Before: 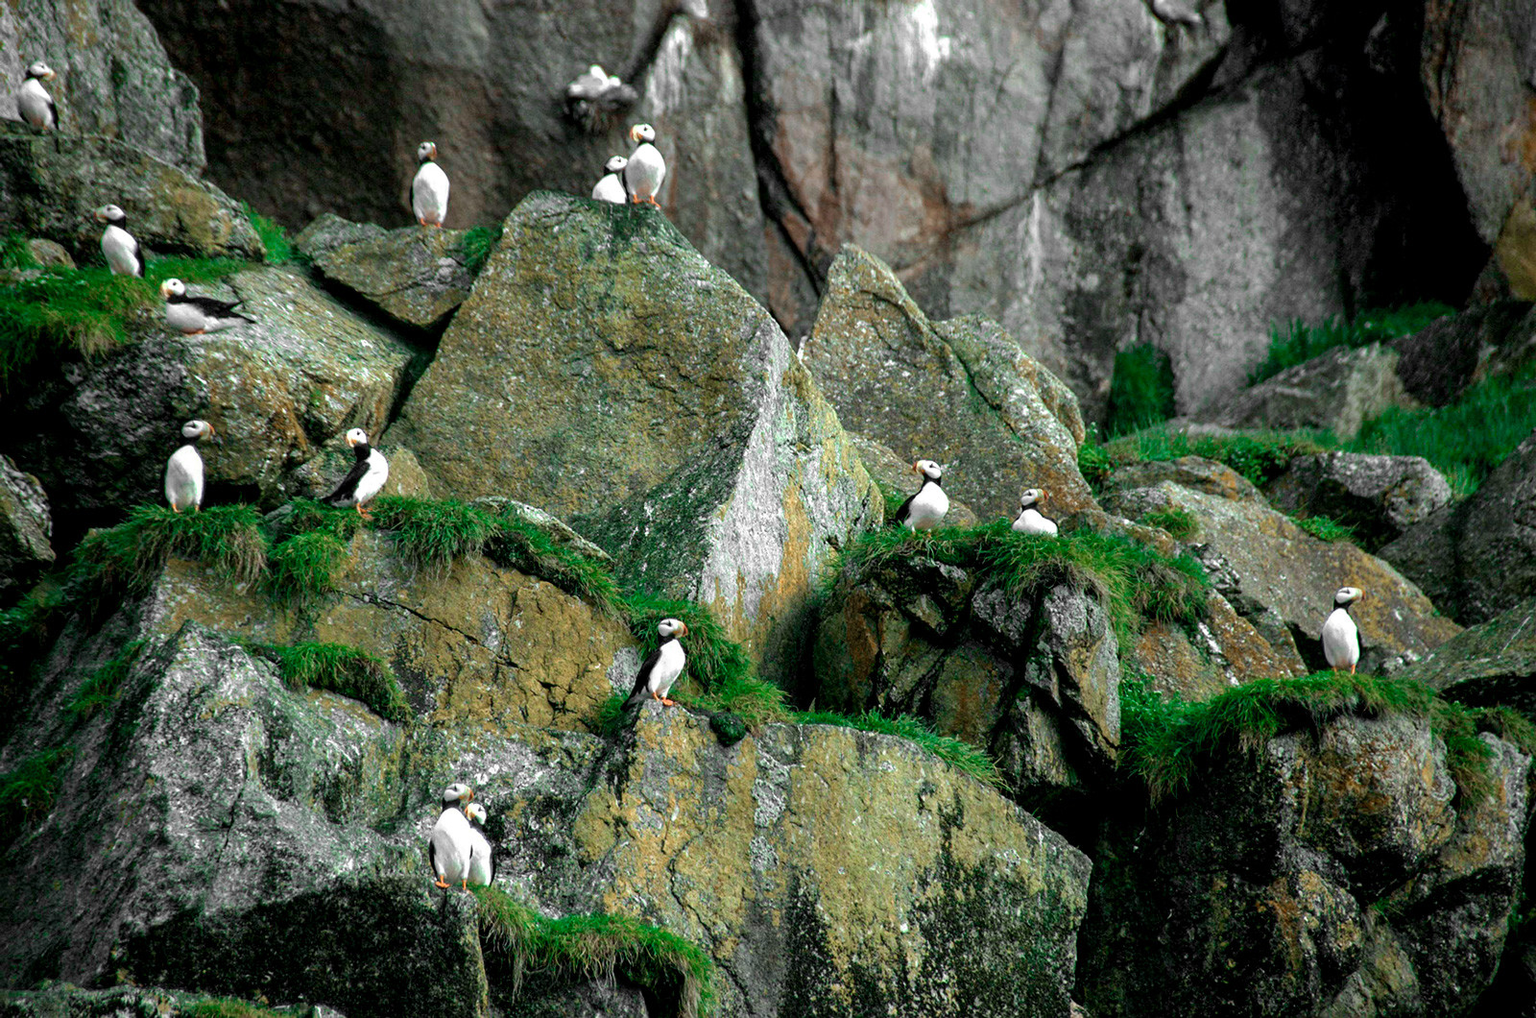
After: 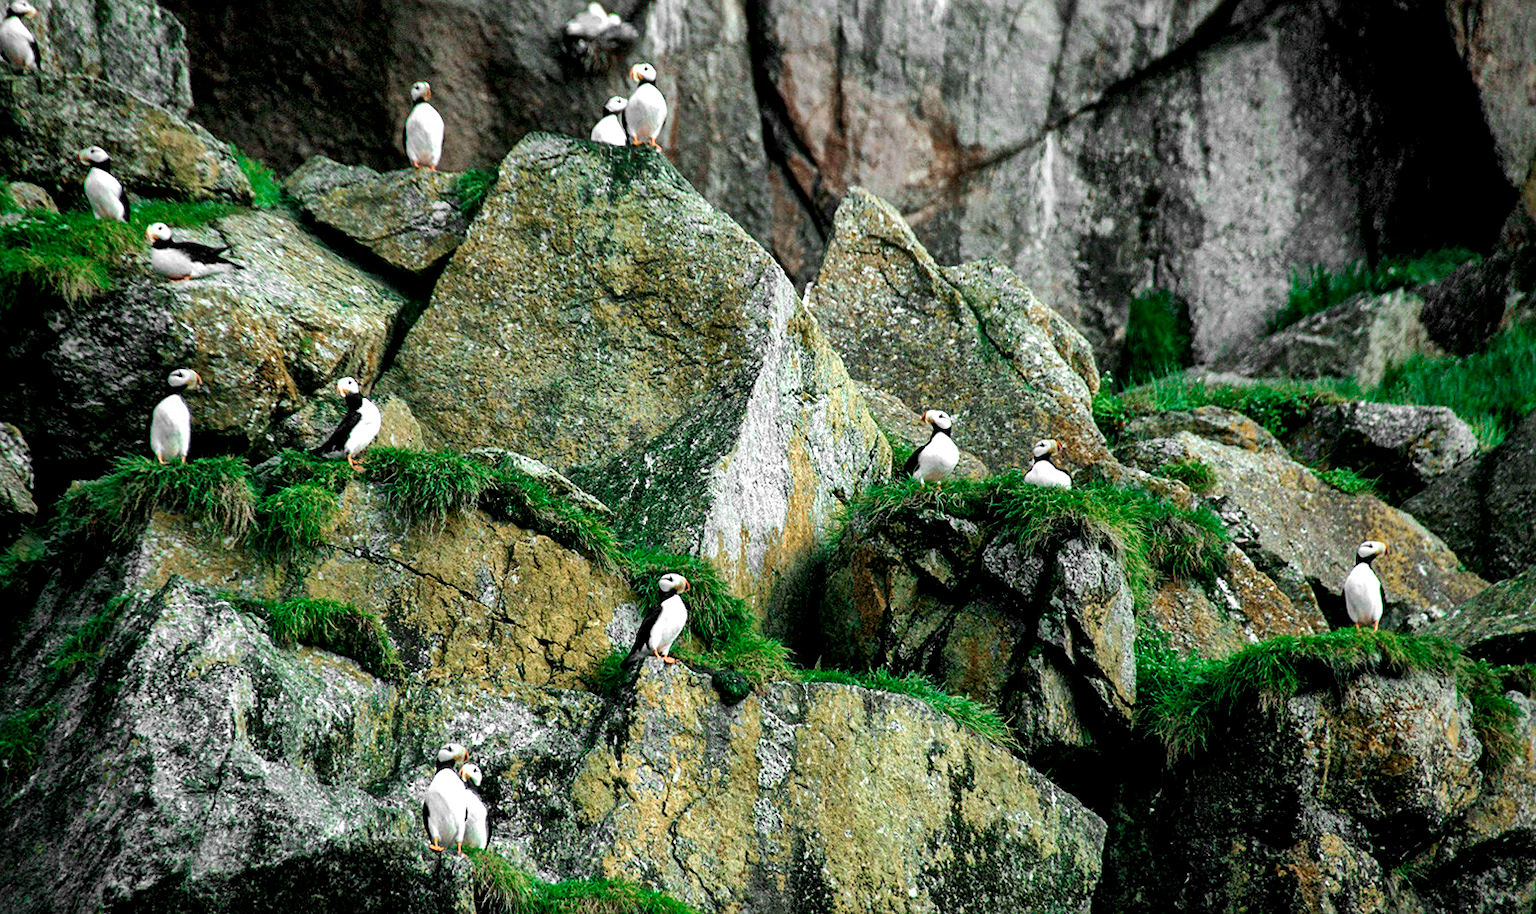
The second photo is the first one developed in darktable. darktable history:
crop: left 1.3%, top 6.167%, right 1.67%, bottom 6.737%
local contrast: mode bilateral grid, contrast 20, coarseness 49, detail 171%, midtone range 0.2
tone curve: curves: ch0 [(0, 0) (0.071, 0.058) (0.266, 0.268) (0.498, 0.542) (0.766, 0.807) (1, 0.983)]; ch1 [(0, 0) (0.346, 0.307) (0.408, 0.387) (0.463, 0.465) (0.482, 0.493) (0.502, 0.499) (0.517, 0.502) (0.55, 0.548) (0.597, 0.61) (0.651, 0.698) (1, 1)]; ch2 [(0, 0) (0.346, 0.34) (0.434, 0.46) (0.485, 0.494) (0.5, 0.498) (0.517, 0.506) (0.526, 0.539) (0.583, 0.603) (0.625, 0.659) (1, 1)], preserve colors none
sharpen: amount 0.21
shadows and highlights: shadows 18.25, highlights -83.73, soften with gaussian
